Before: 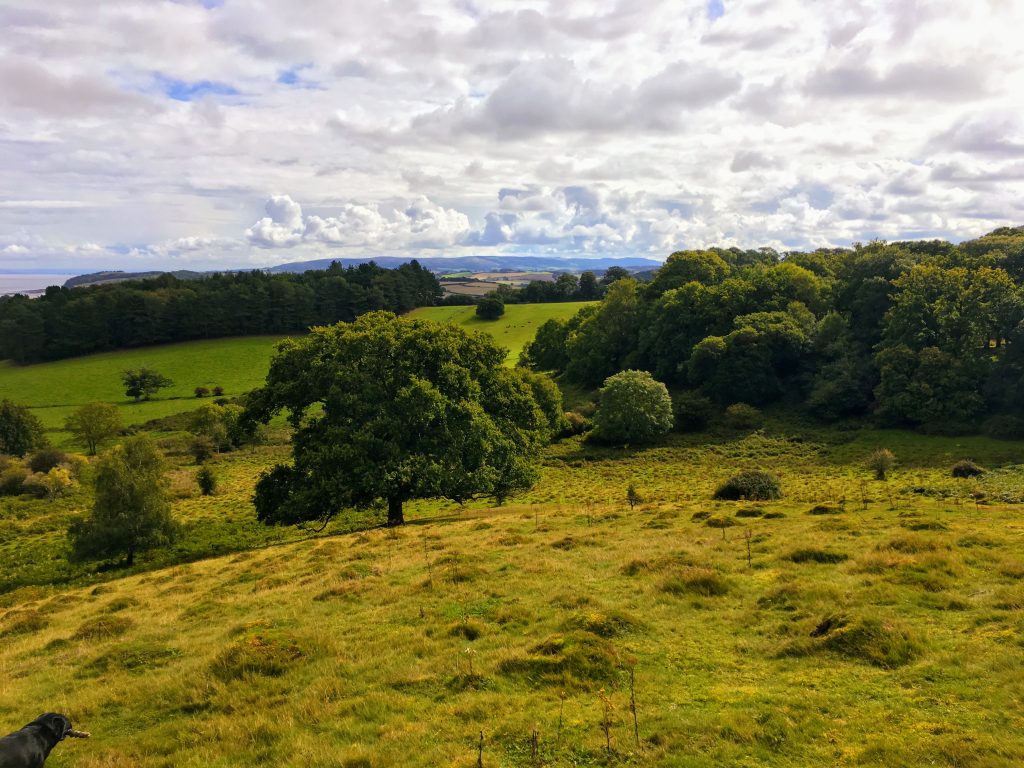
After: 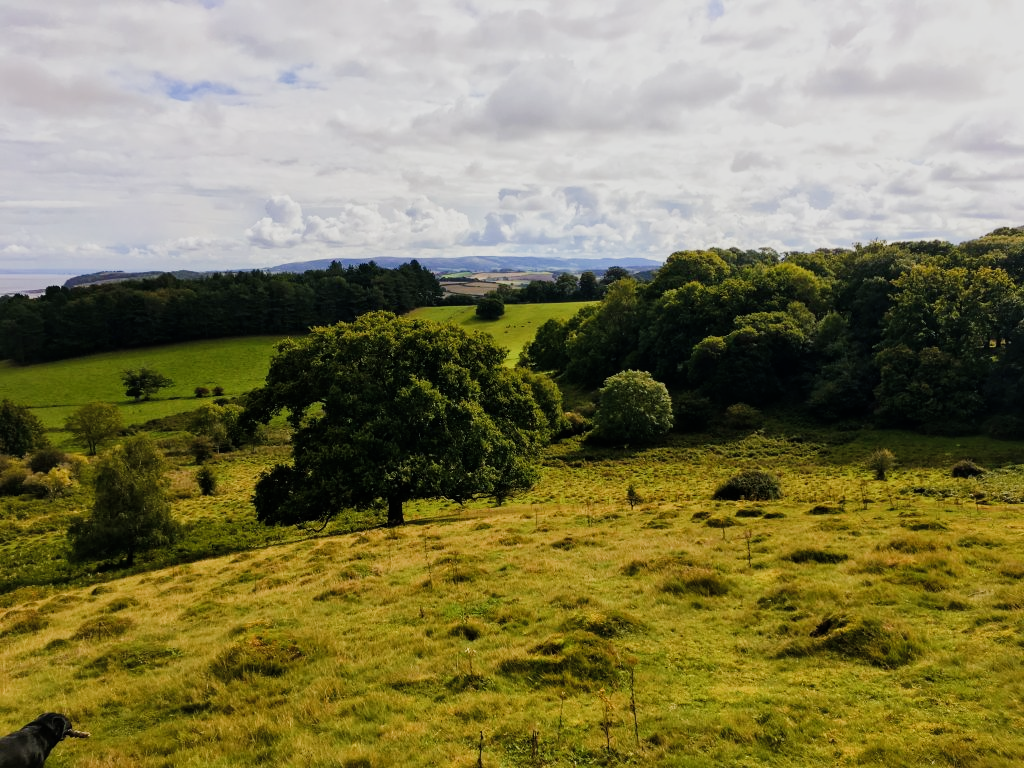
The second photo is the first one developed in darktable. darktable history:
contrast brightness saturation: saturation -0.17
sigmoid: on, module defaults
